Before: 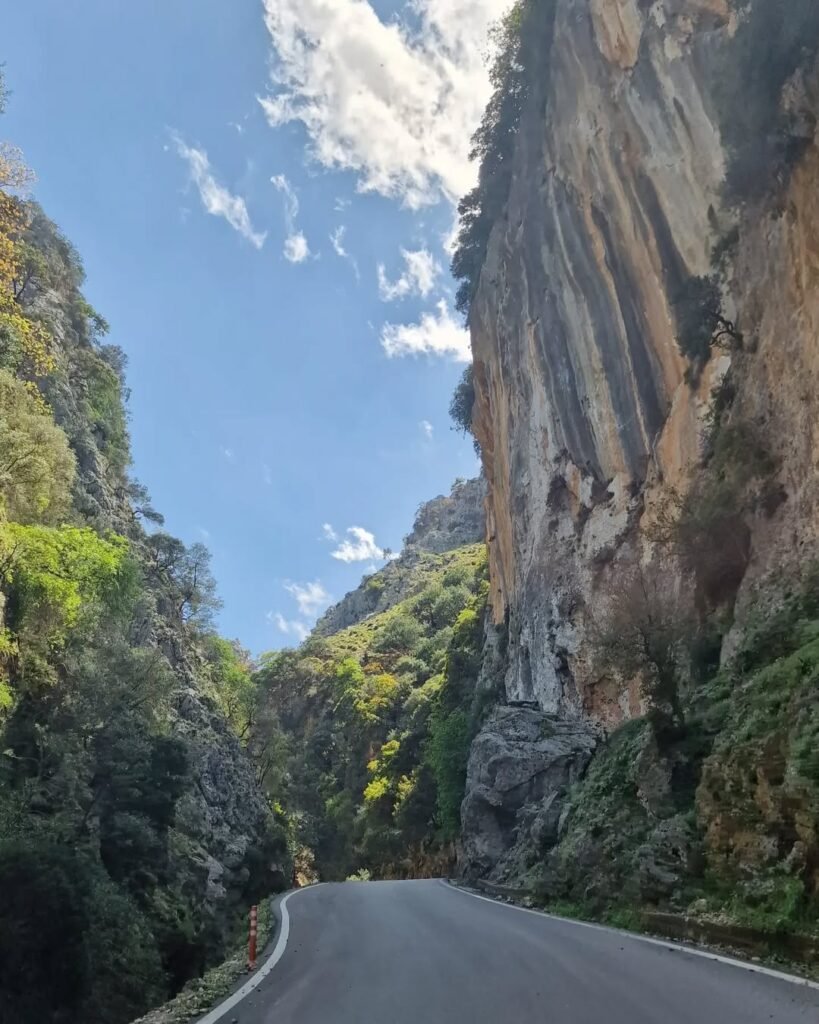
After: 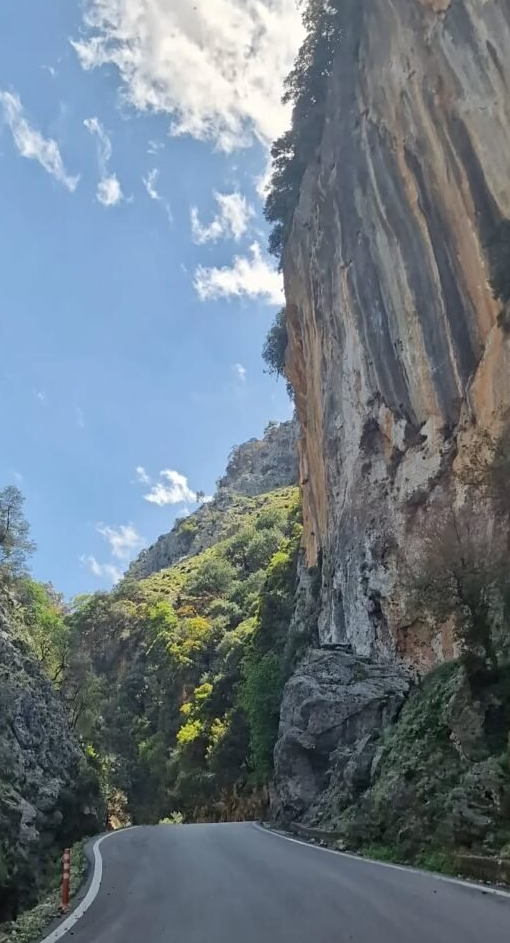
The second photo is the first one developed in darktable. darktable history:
crop and rotate: left 22.918%, top 5.629%, right 14.711%, bottom 2.247%
sharpen: amount 0.2
